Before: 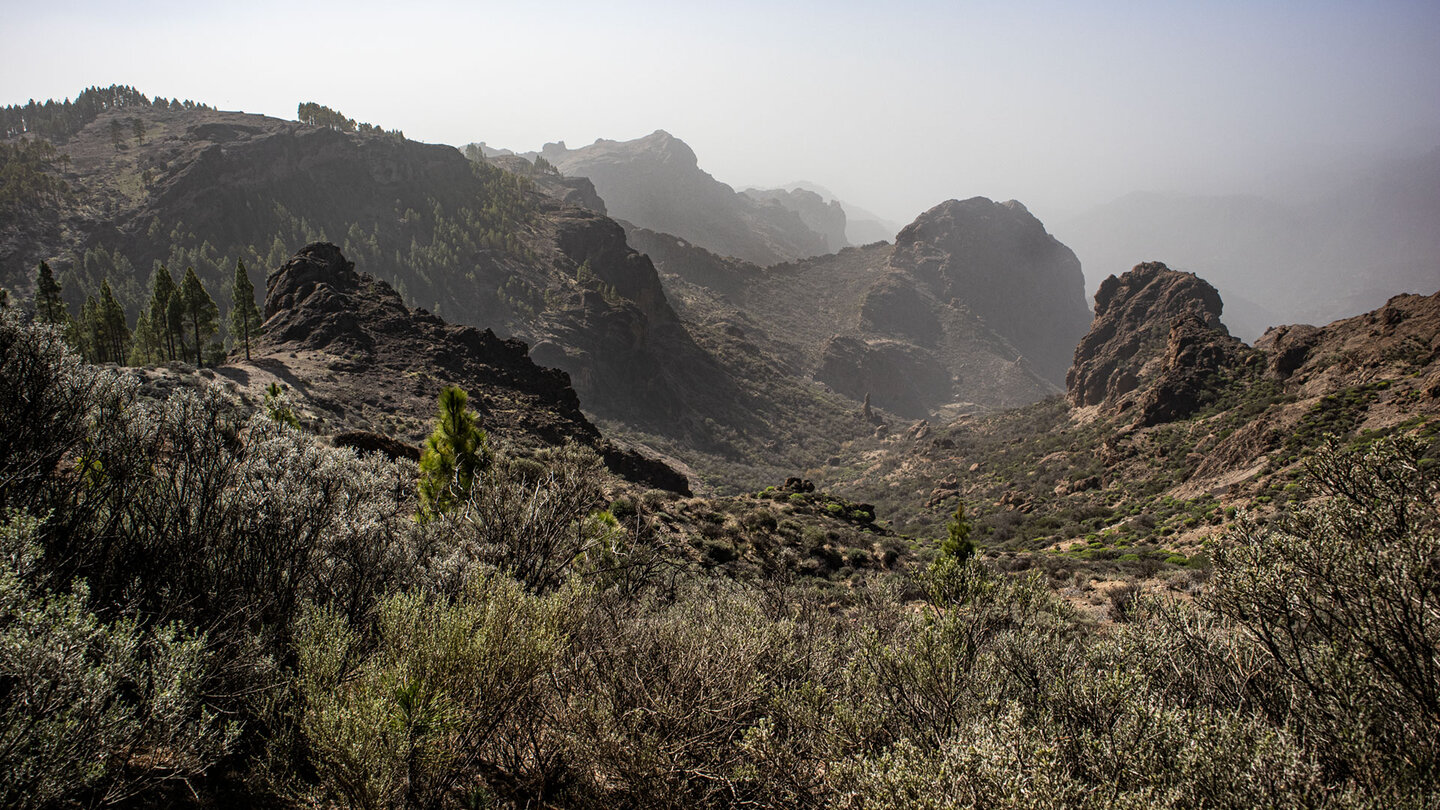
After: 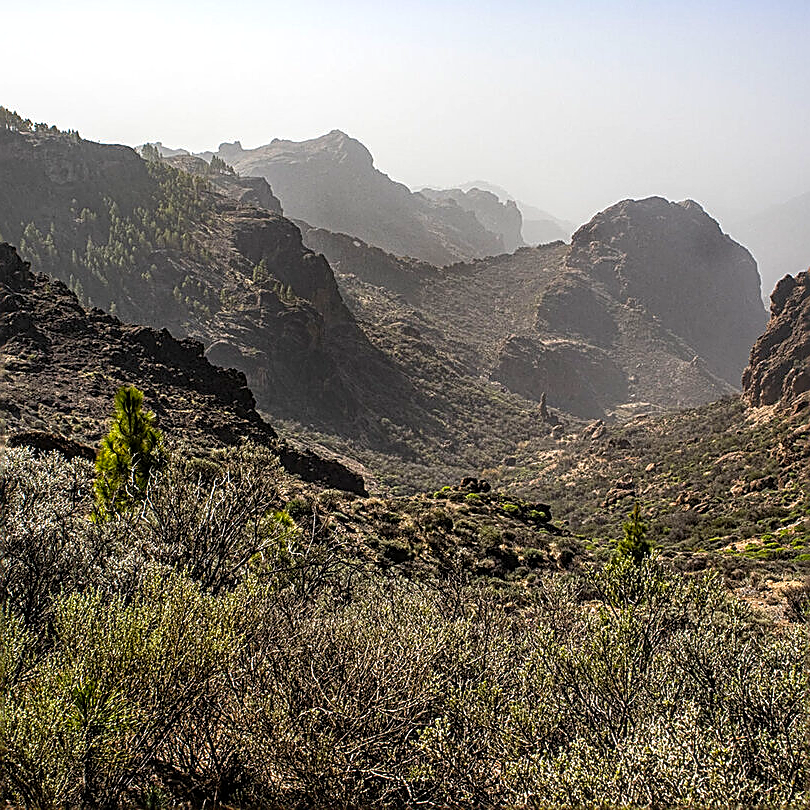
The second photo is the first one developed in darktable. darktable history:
local contrast: on, module defaults
exposure: black level correction 0, exposure 0.2 EV, compensate exposure bias true, compensate highlight preservation false
sharpen: radius 1.685, amount 1.294
crop and rotate: left 22.516%, right 21.234%
color balance rgb: perceptual saturation grading › global saturation 25%, global vibrance 20%
